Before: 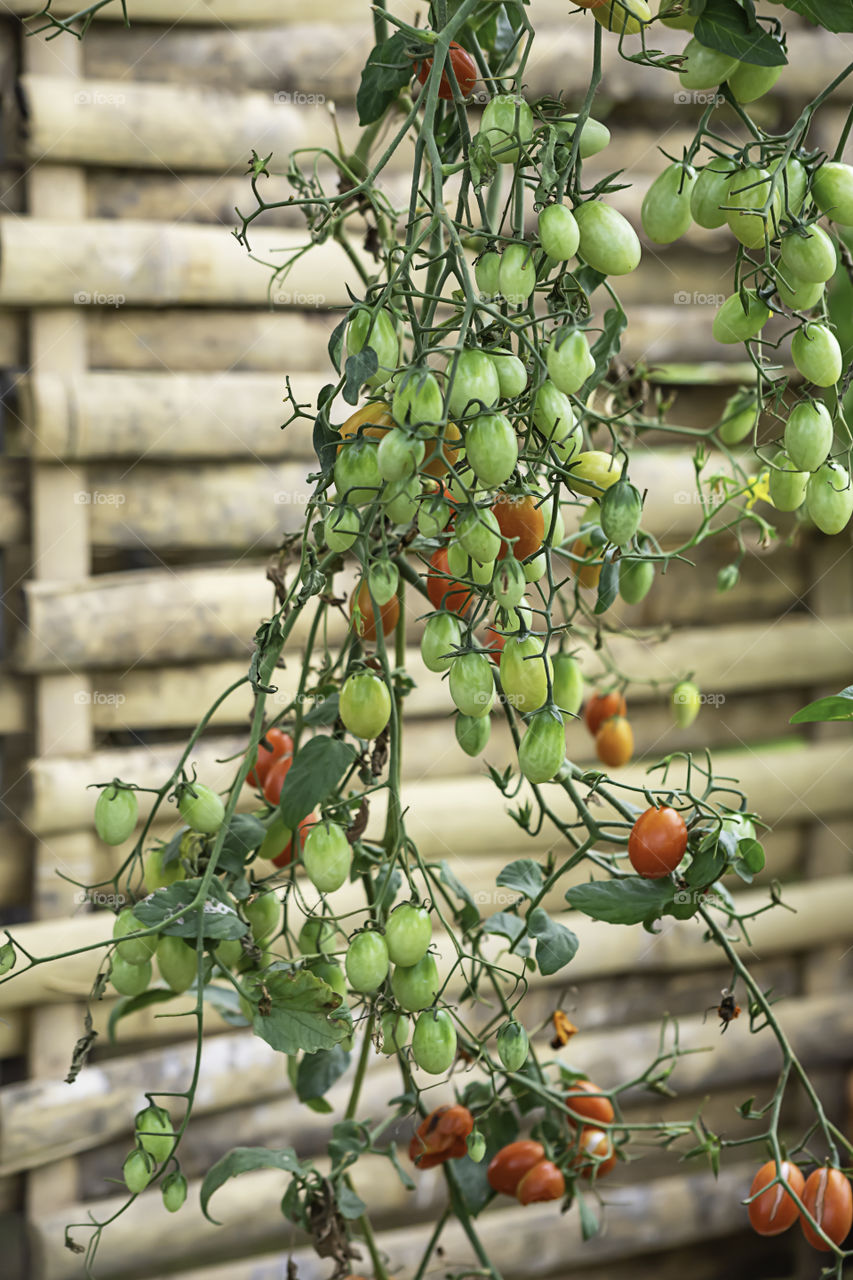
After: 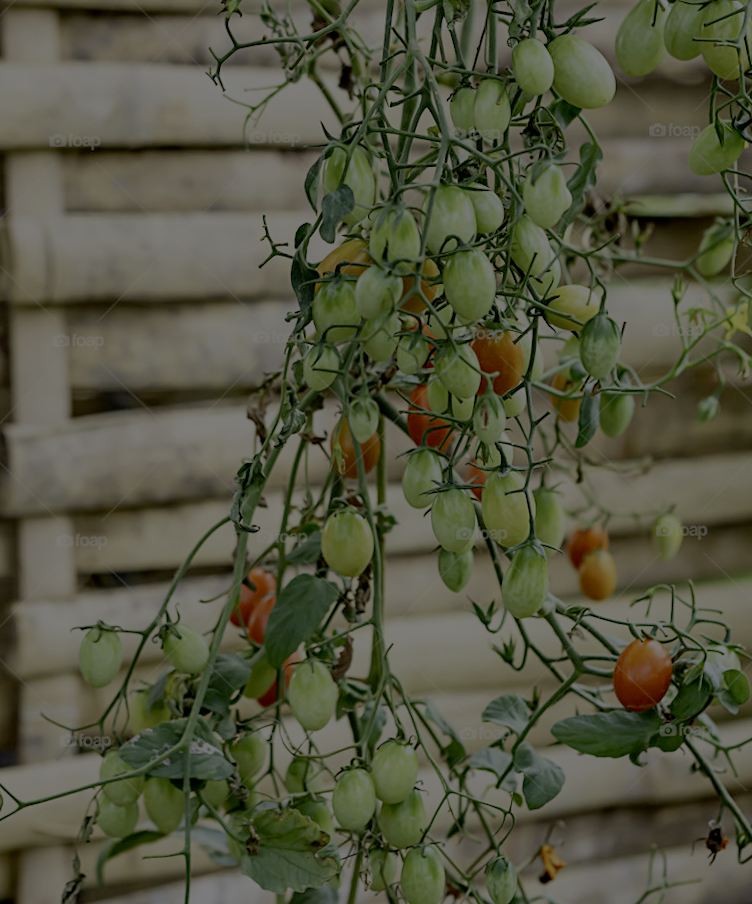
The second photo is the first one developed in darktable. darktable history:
exposure: exposure -2.002 EV, compensate highlight preservation false
filmic rgb: white relative exposure 8 EV, threshold 3 EV, structure ↔ texture 100%, target black luminance 0%, hardness 2.44, latitude 76.53%, contrast 0.562, shadows ↔ highlights balance 0%, preserve chrominance no, color science v4 (2020), iterations of high-quality reconstruction 10, type of noise poissonian, enable highlight reconstruction true
crop and rotate: left 2.425%, top 11.305%, right 9.6%, bottom 15.08%
rotate and perspective: rotation -1°, crop left 0.011, crop right 0.989, crop top 0.025, crop bottom 0.975
